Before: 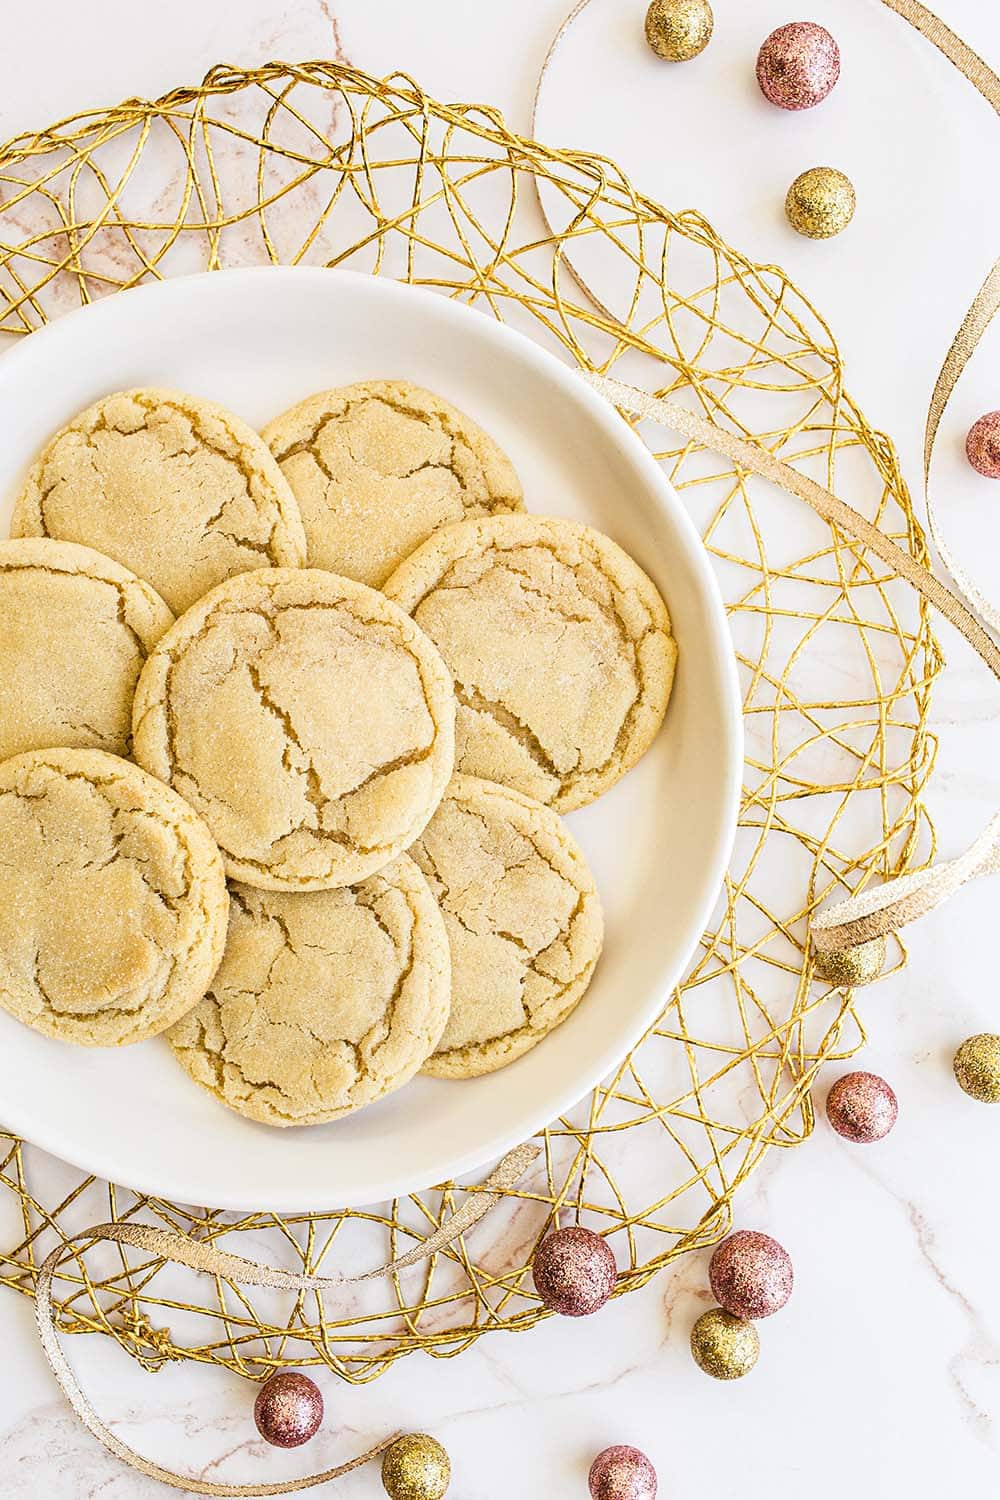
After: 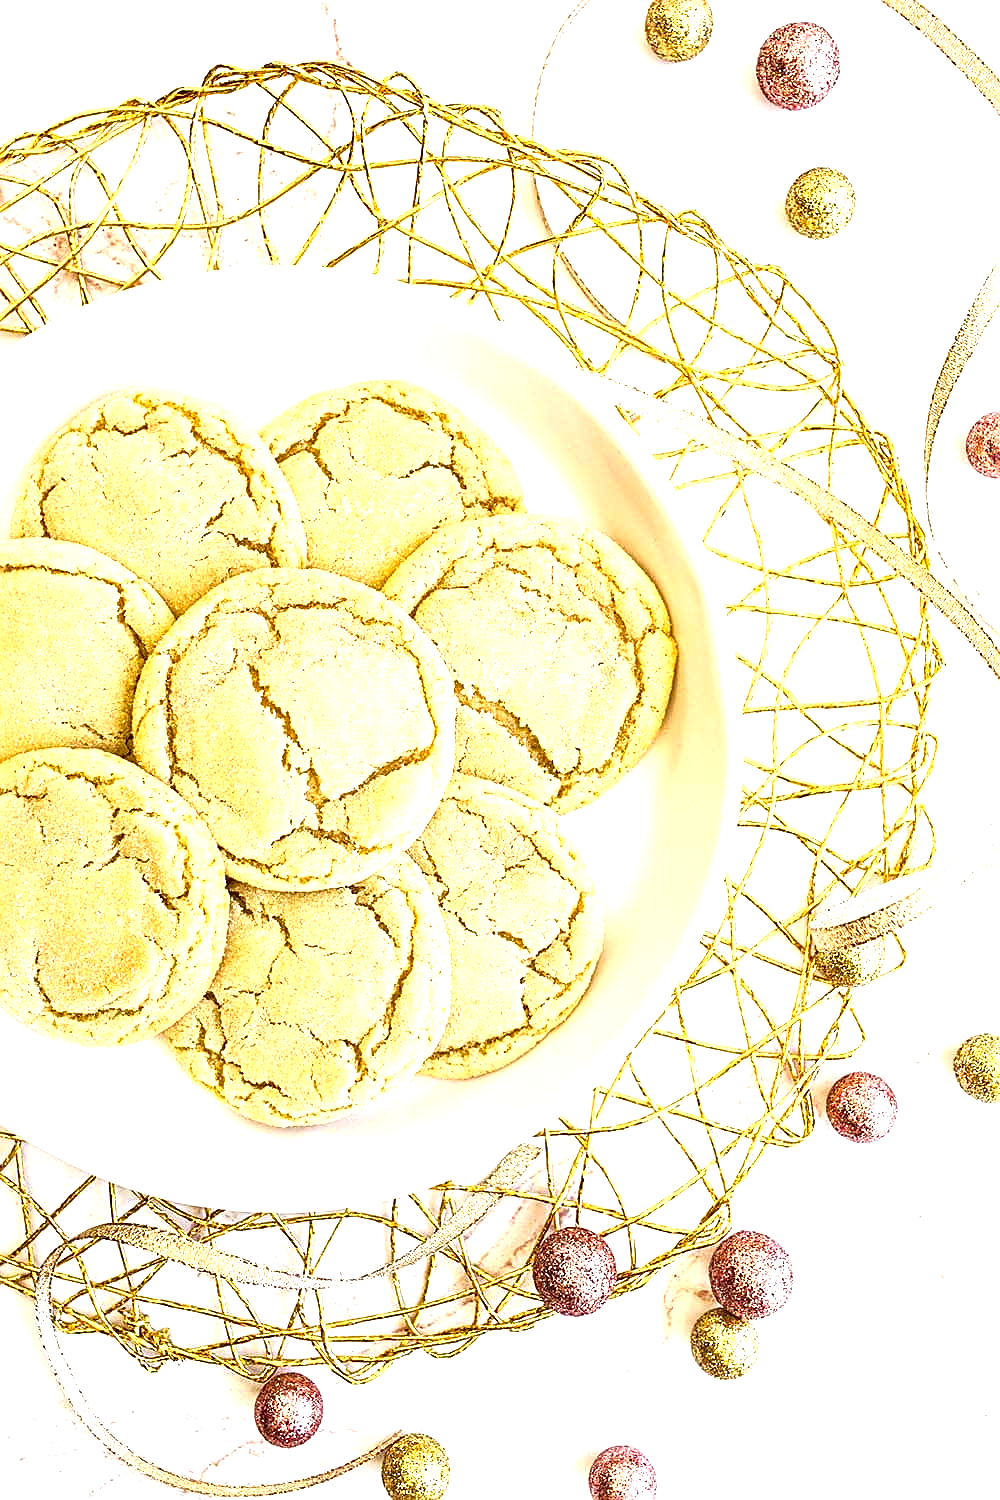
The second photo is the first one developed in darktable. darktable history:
local contrast: mode bilateral grid, contrast 25, coarseness 47, detail 151%, midtone range 0.2
exposure: exposure 0.935 EV, compensate highlight preservation false
contrast brightness saturation: contrast 0.15, brightness -0.01, saturation 0.1
sharpen: on, module defaults
